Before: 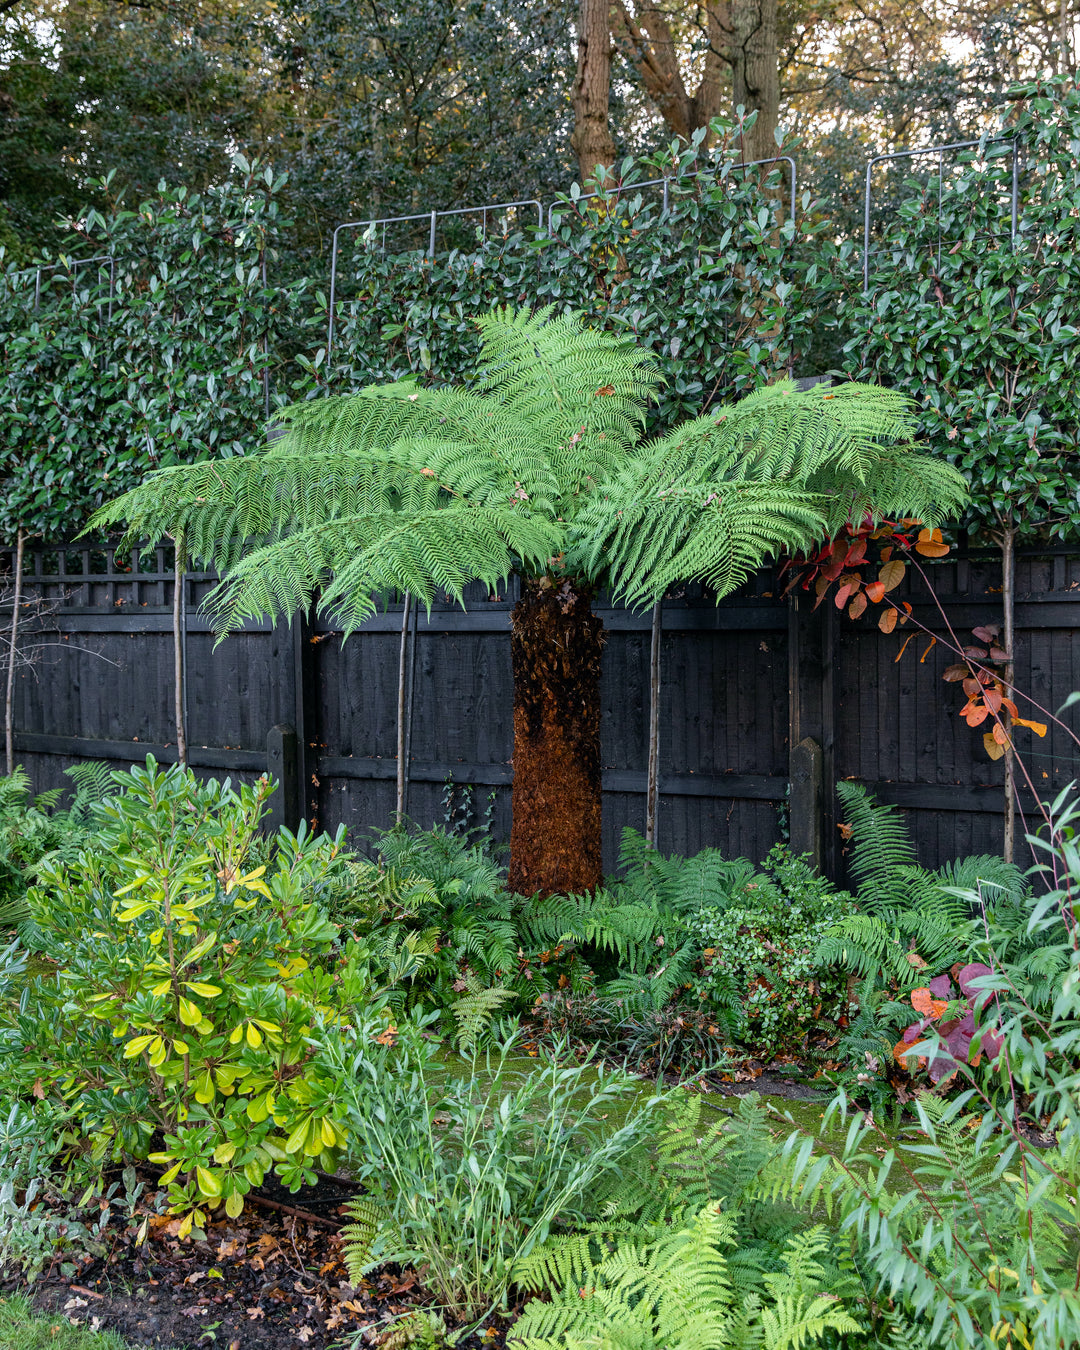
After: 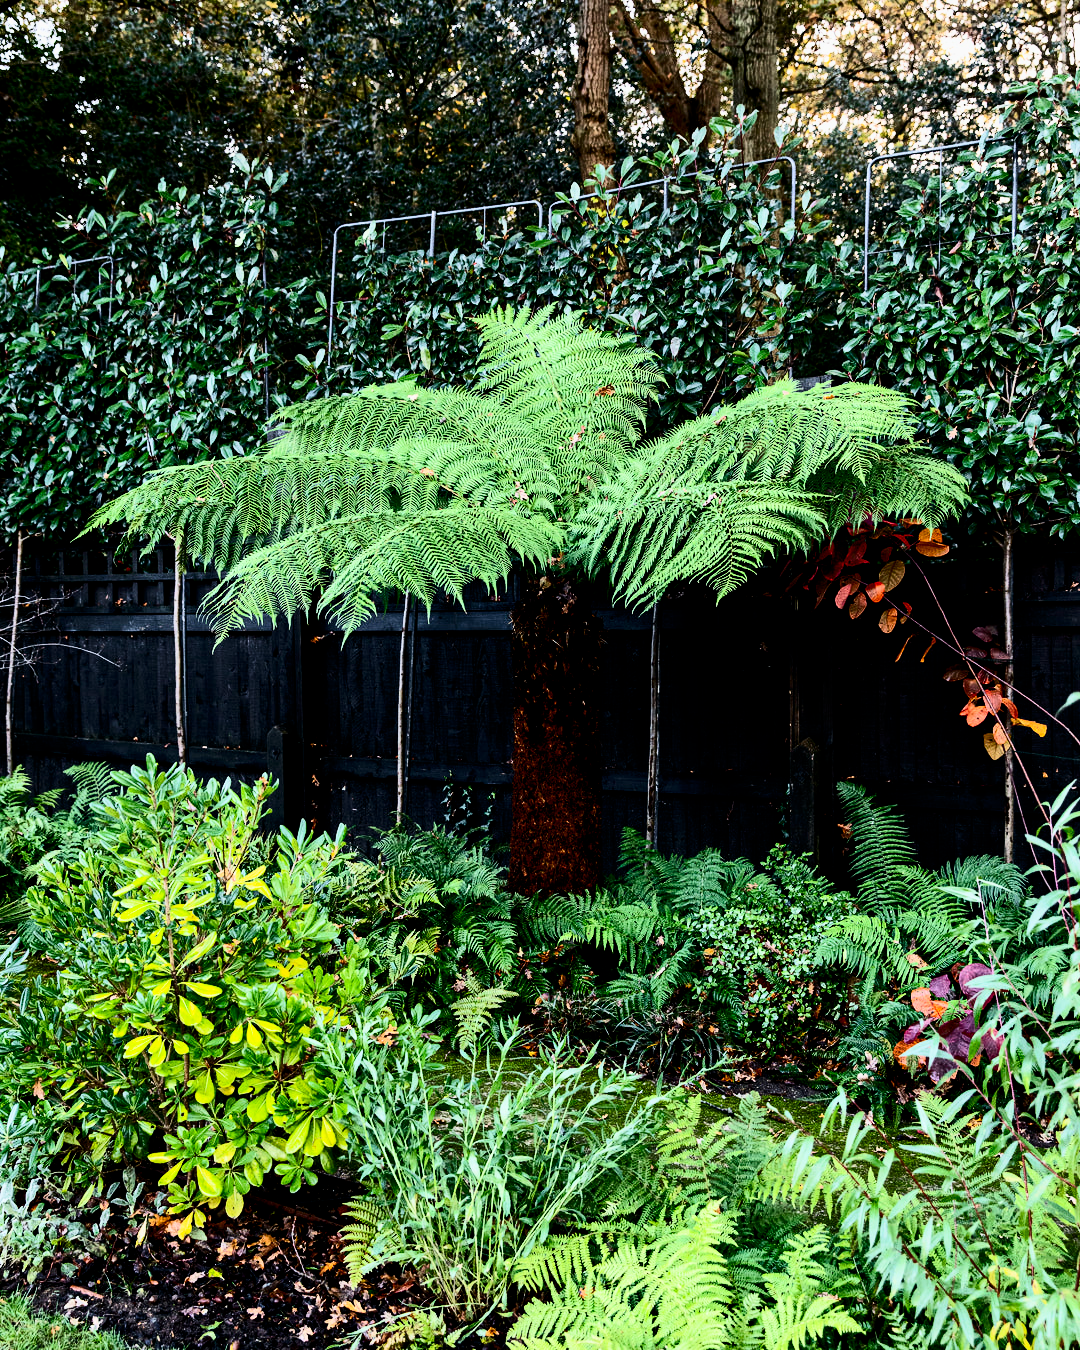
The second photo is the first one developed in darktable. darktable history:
filmic rgb: black relative exposure -5.01 EV, white relative exposure 3.51 EV, hardness 3.17, contrast 1.395, highlights saturation mix -31.27%
contrast brightness saturation: contrast 0.405, brightness 0.042, saturation 0.254
exposure: black level correction 0.01, exposure 0.016 EV, compensate highlight preservation false
